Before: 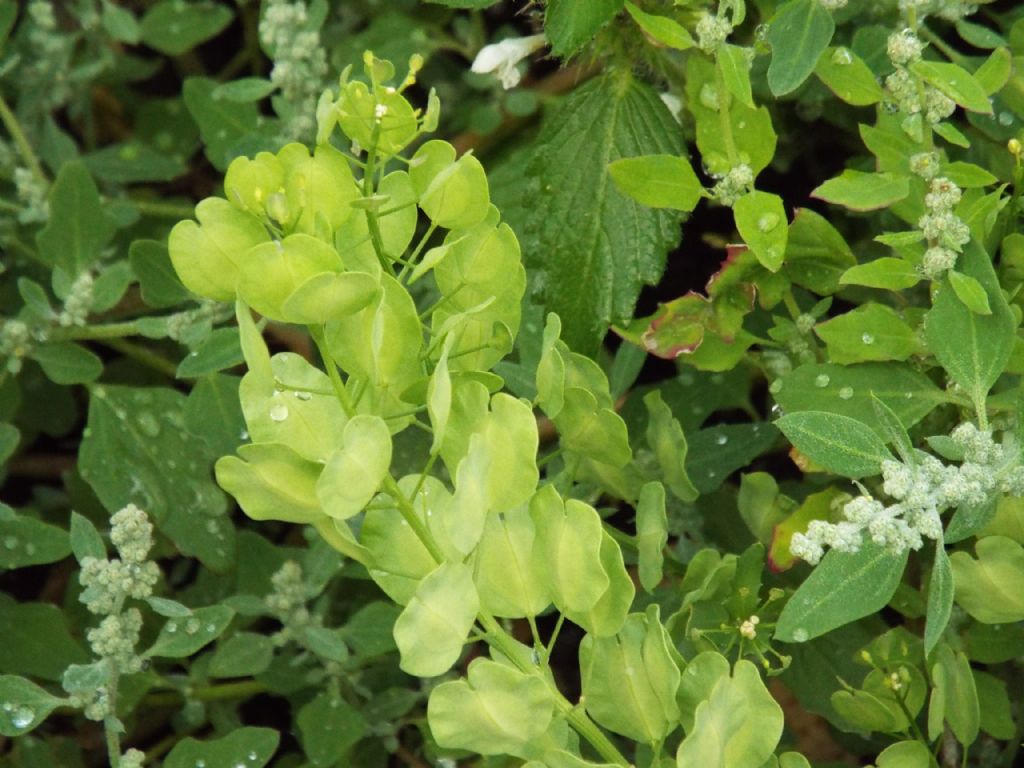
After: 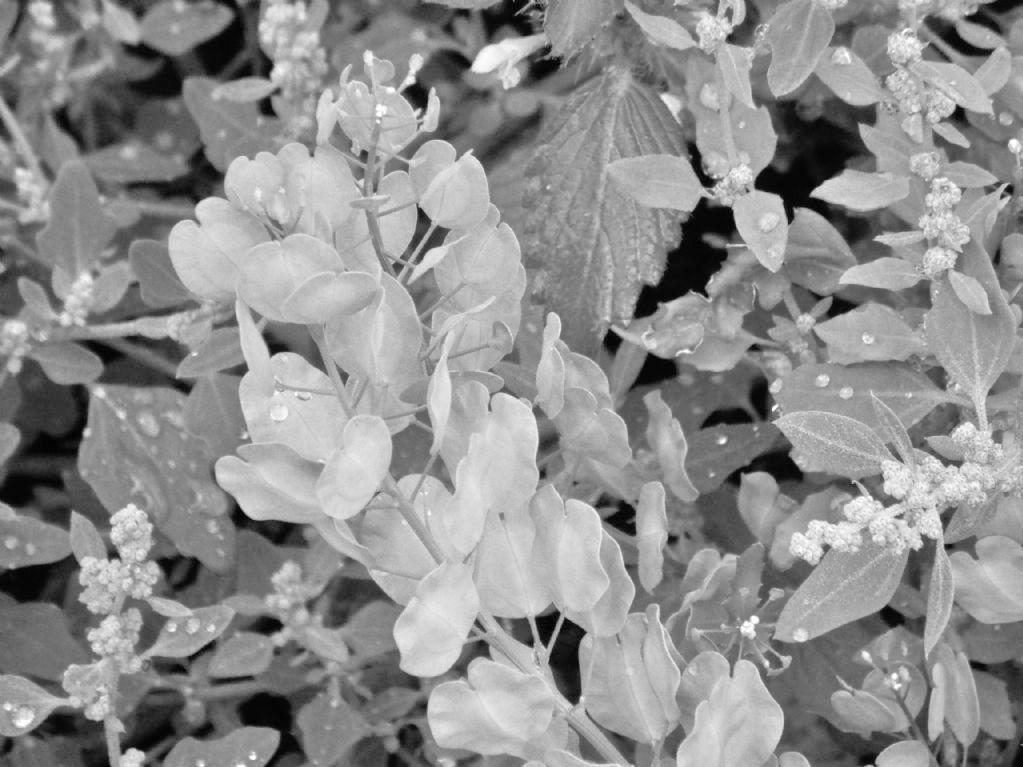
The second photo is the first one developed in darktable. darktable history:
tone equalizer: -7 EV 0.15 EV, -6 EV 0.6 EV, -5 EV 1.15 EV, -4 EV 1.33 EV, -3 EV 1.15 EV, -2 EV 0.6 EV, -1 EV 0.15 EV, mask exposure compensation -0.5 EV
monochrome: on, module defaults
